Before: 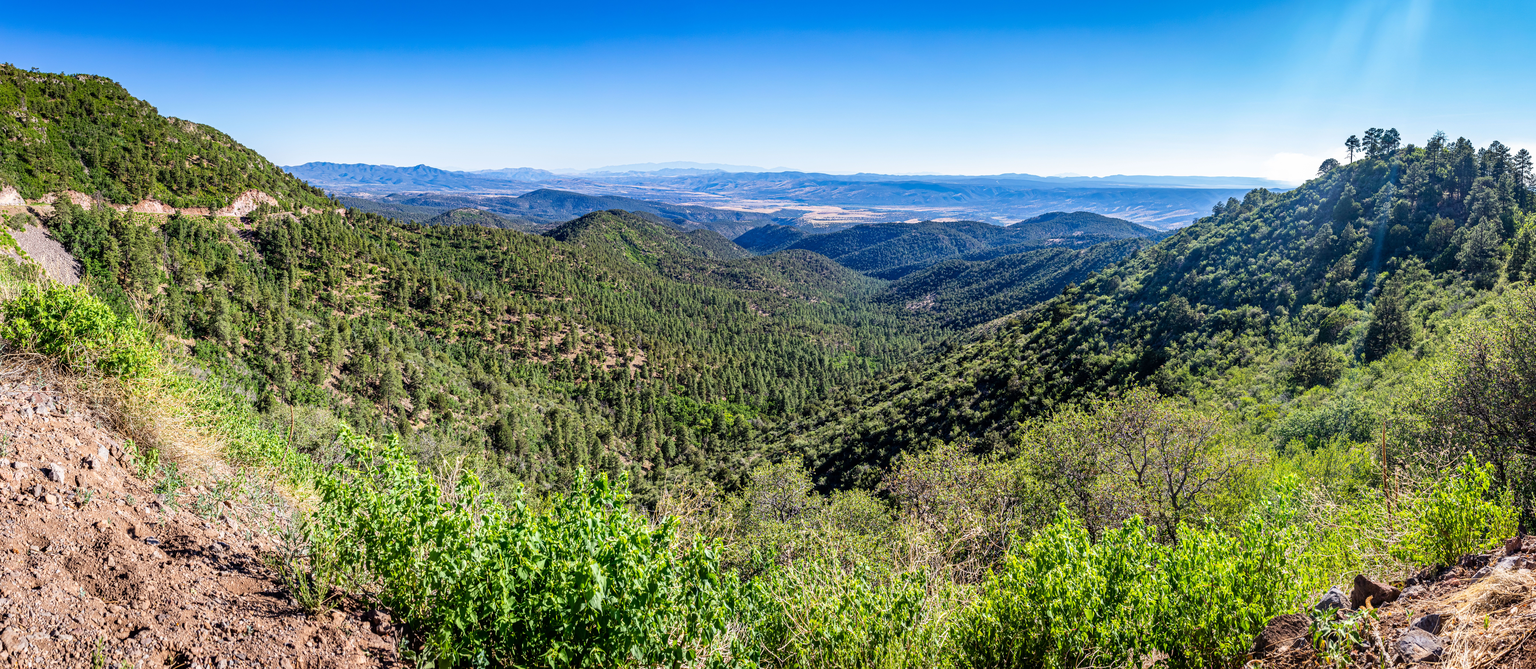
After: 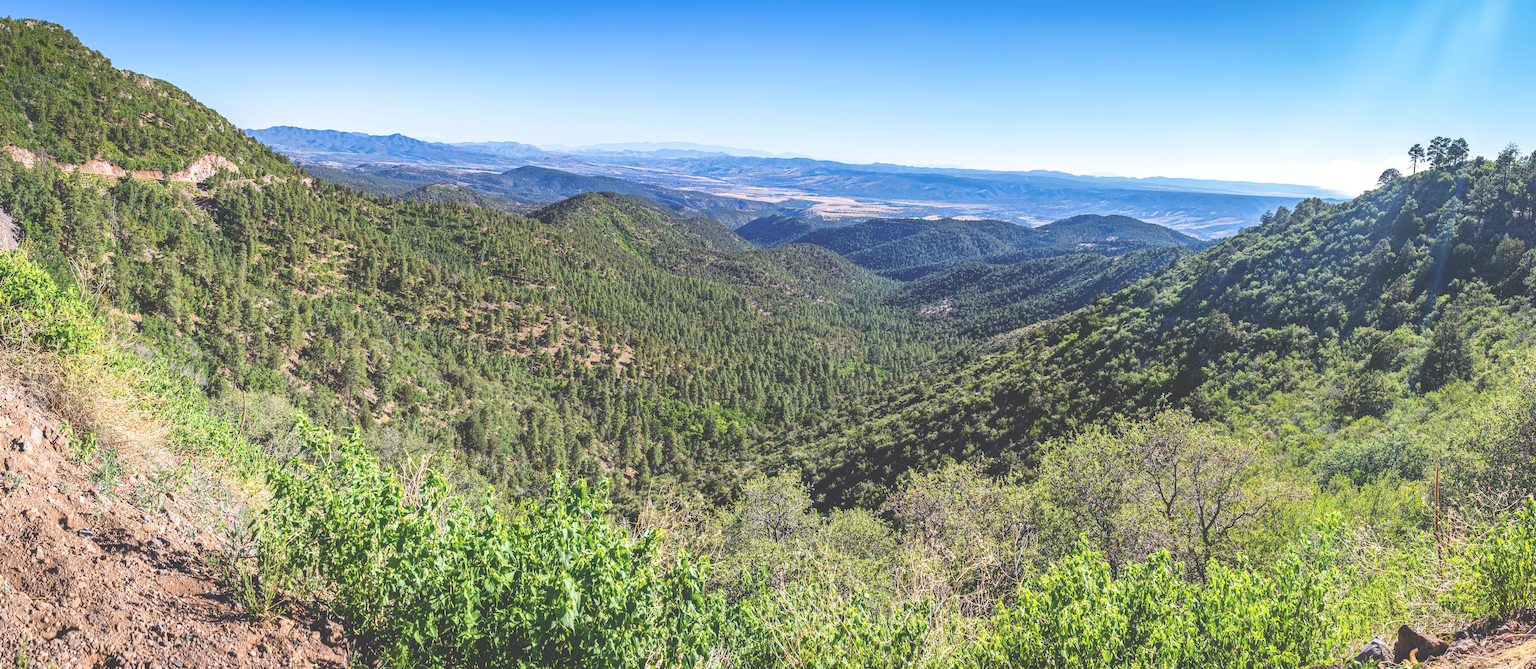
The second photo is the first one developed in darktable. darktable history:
color balance: mode lift, gamma, gain (sRGB)
crop and rotate: angle -2.38°
exposure: black level correction -0.041, exposure 0.064 EV, compensate highlight preservation false
